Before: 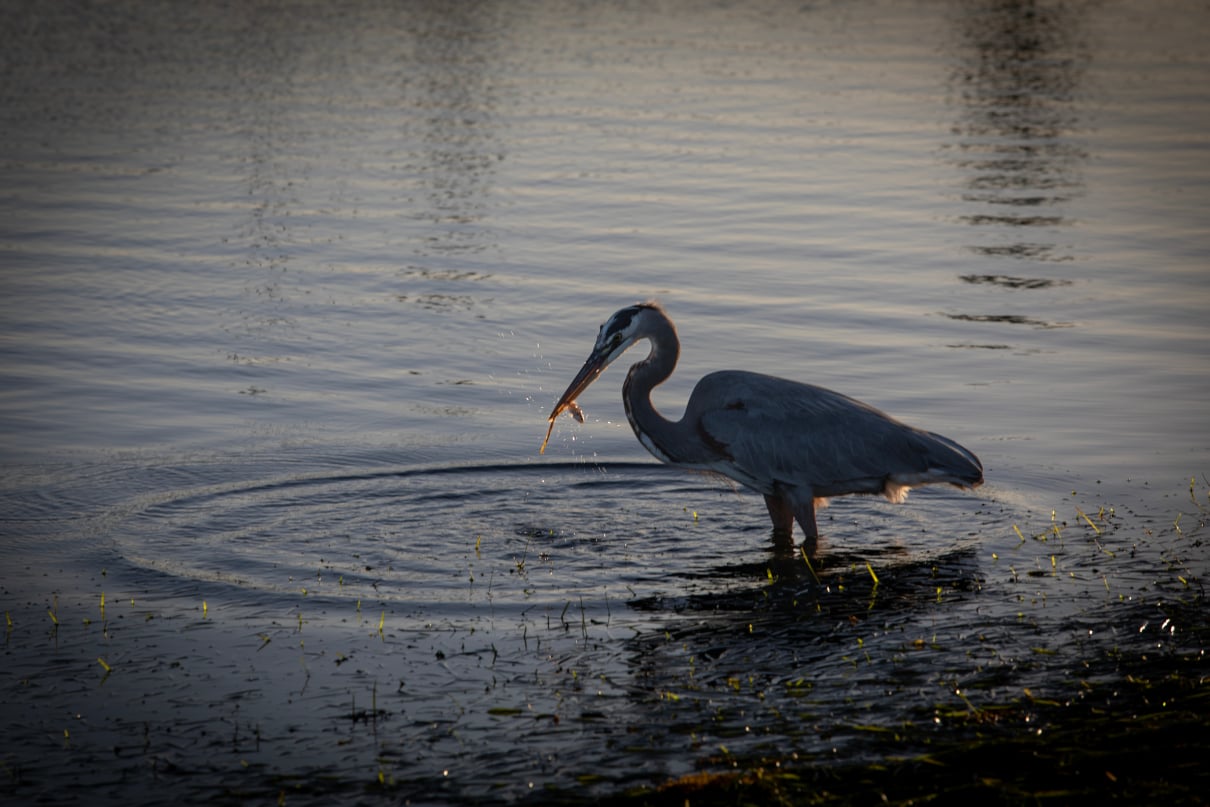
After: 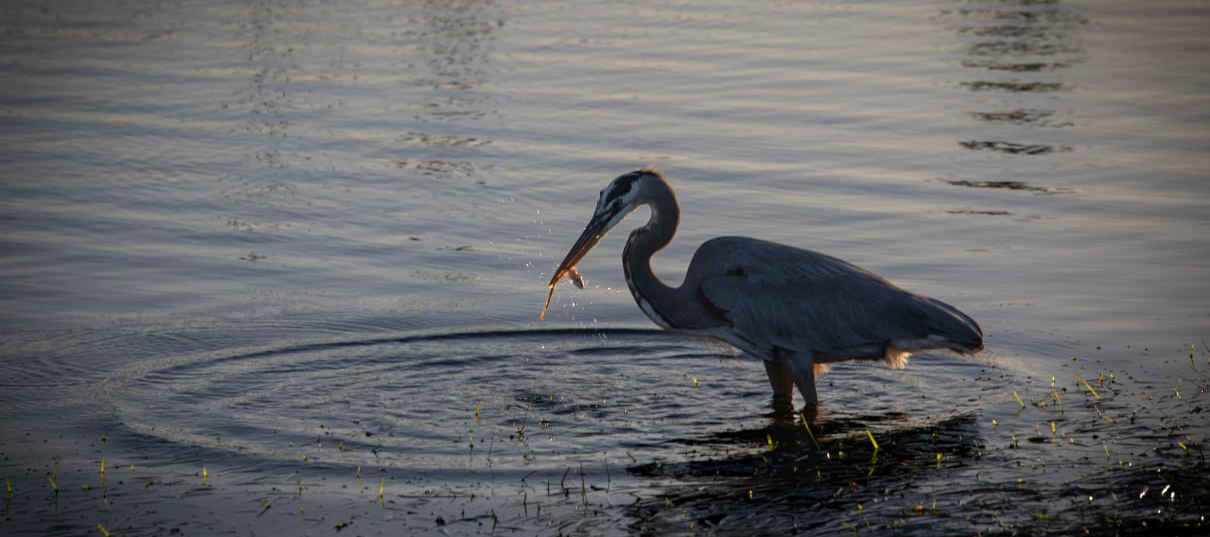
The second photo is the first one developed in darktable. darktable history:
crop: top 16.727%, bottom 16.727%
white balance: emerald 1
